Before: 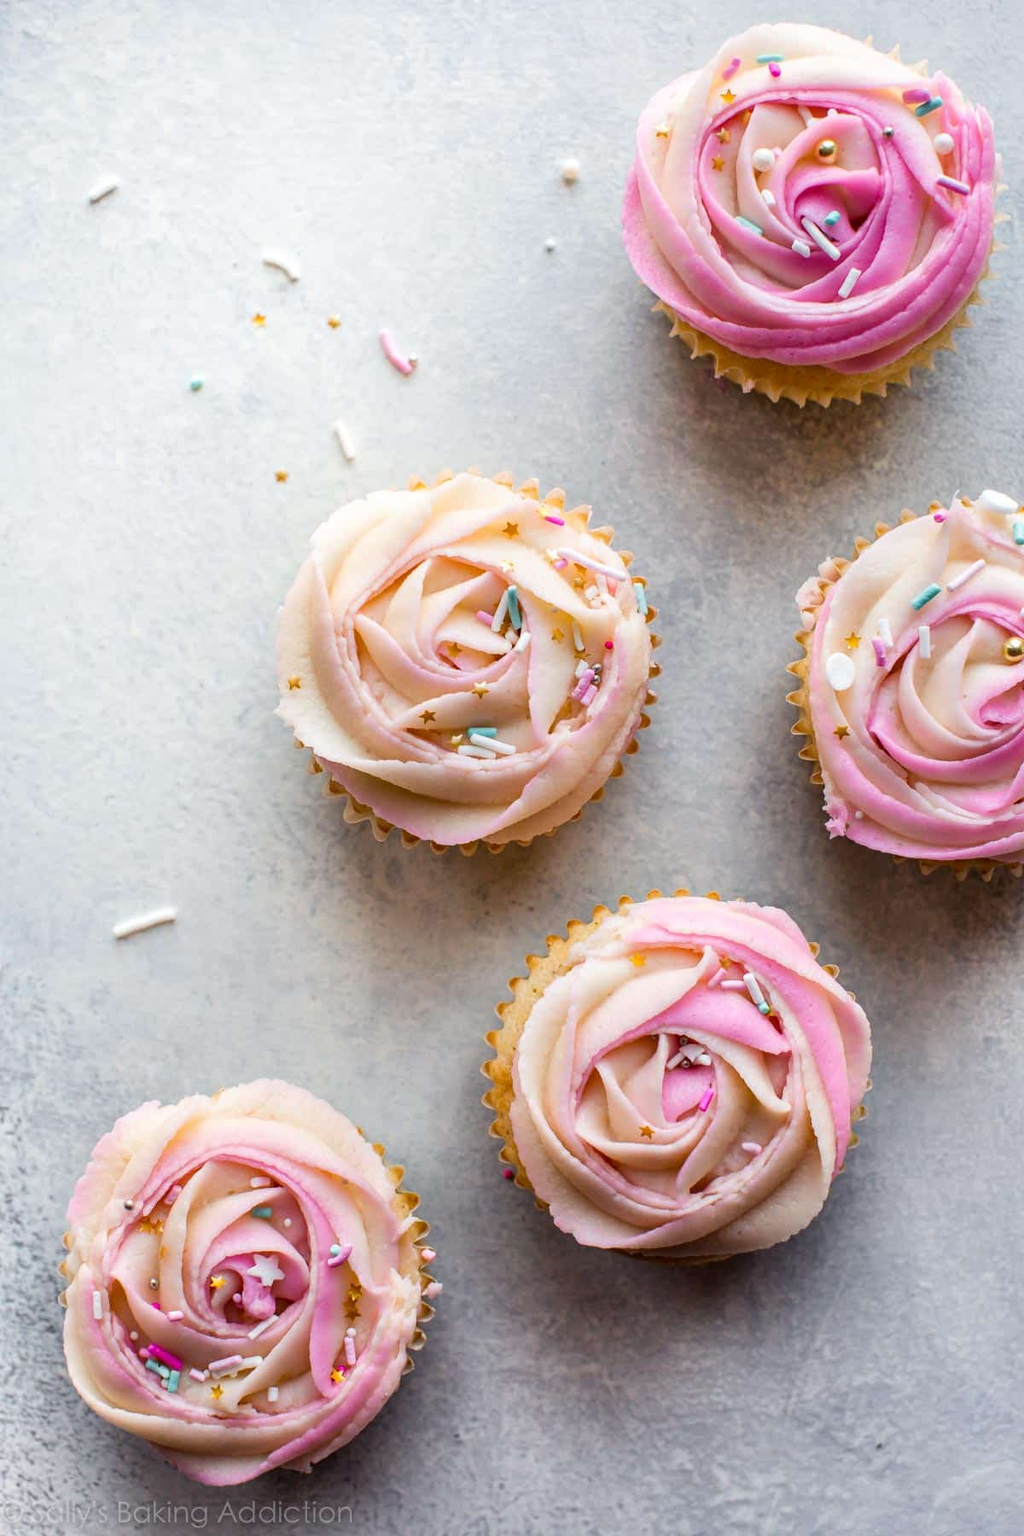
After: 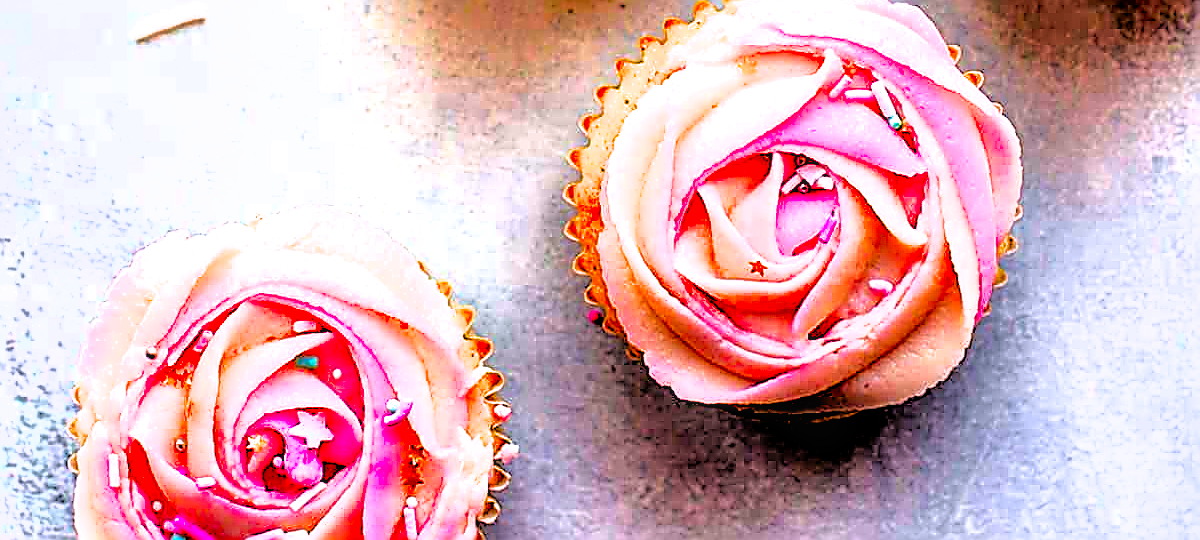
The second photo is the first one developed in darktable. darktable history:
shadows and highlights: on, module defaults
exposure: black level correction 0, exposure 0.929 EV, compensate exposure bias true, compensate highlight preservation false
filmic rgb: middle gray luminance 13.67%, black relative exposure -2.11 EV, white relative exposure 3.07 EV, target black luminance 0%, hardness 1.8, latitude 58.85%, contrast 1.739, highlights saturation mix 4.56%, shadows ↔ highlights balance -37.07%
tone equalizer: edges refinement/feathering 500, mask exposure compensation -1.57 EV, preserve details no
sharpen: amount 1.993
crop and rotate: top 58.847%, bottom 11.101%
local contrast: on, module defaults
color correction: highlights a* 1.63, highlights b* -1.64, saturation 2.45
